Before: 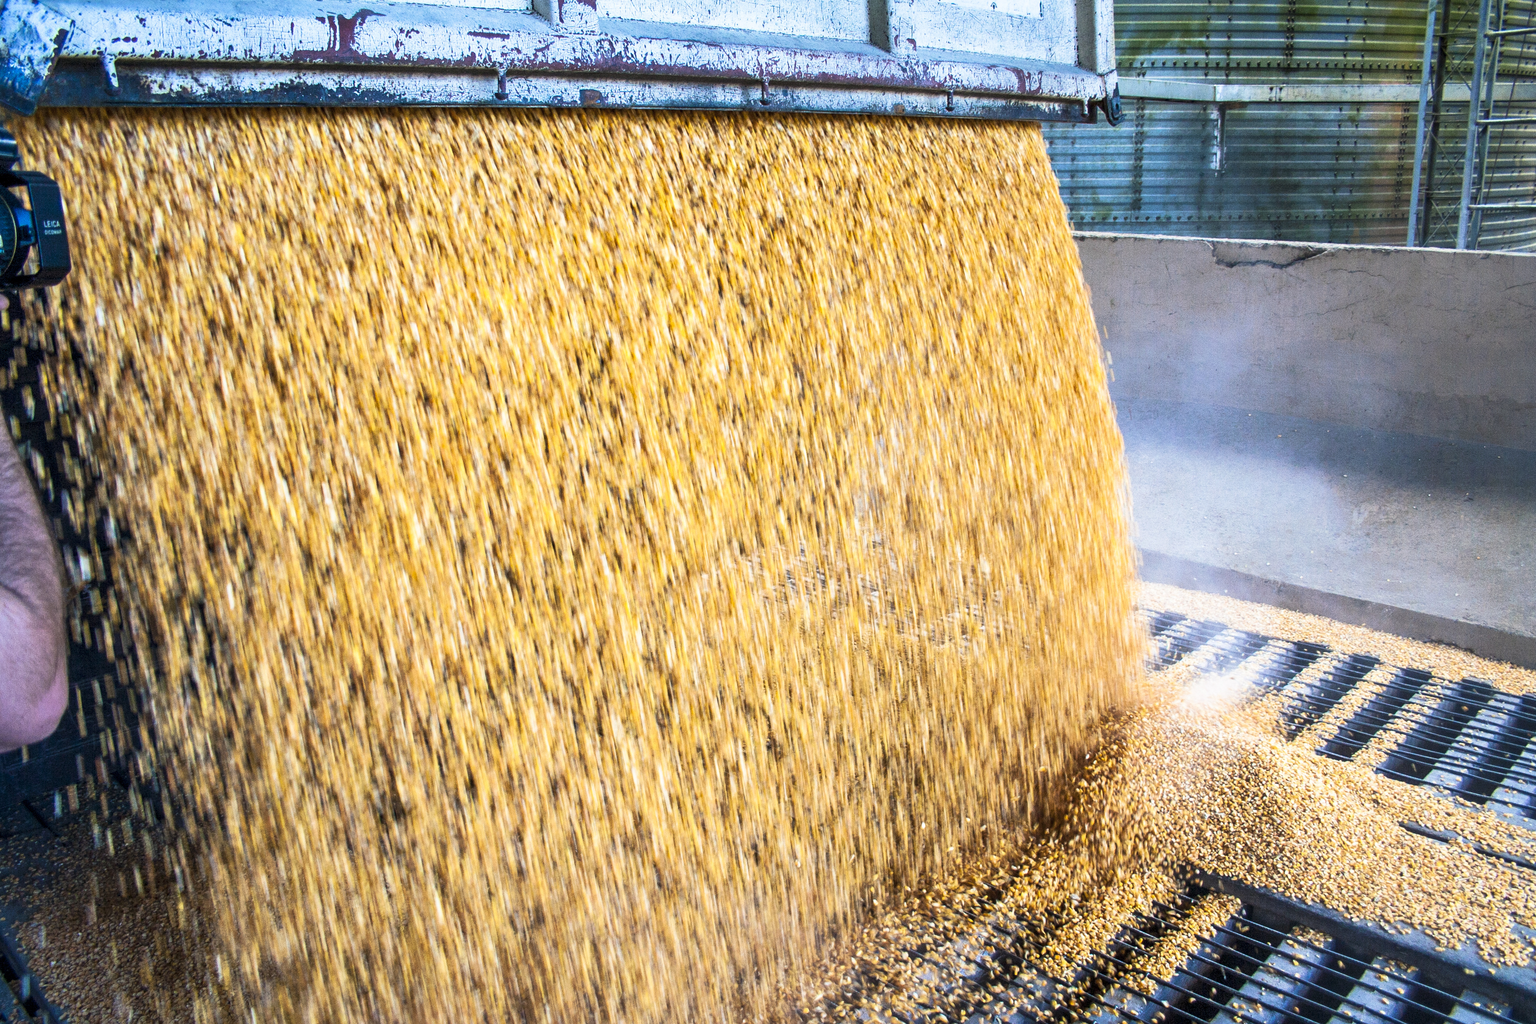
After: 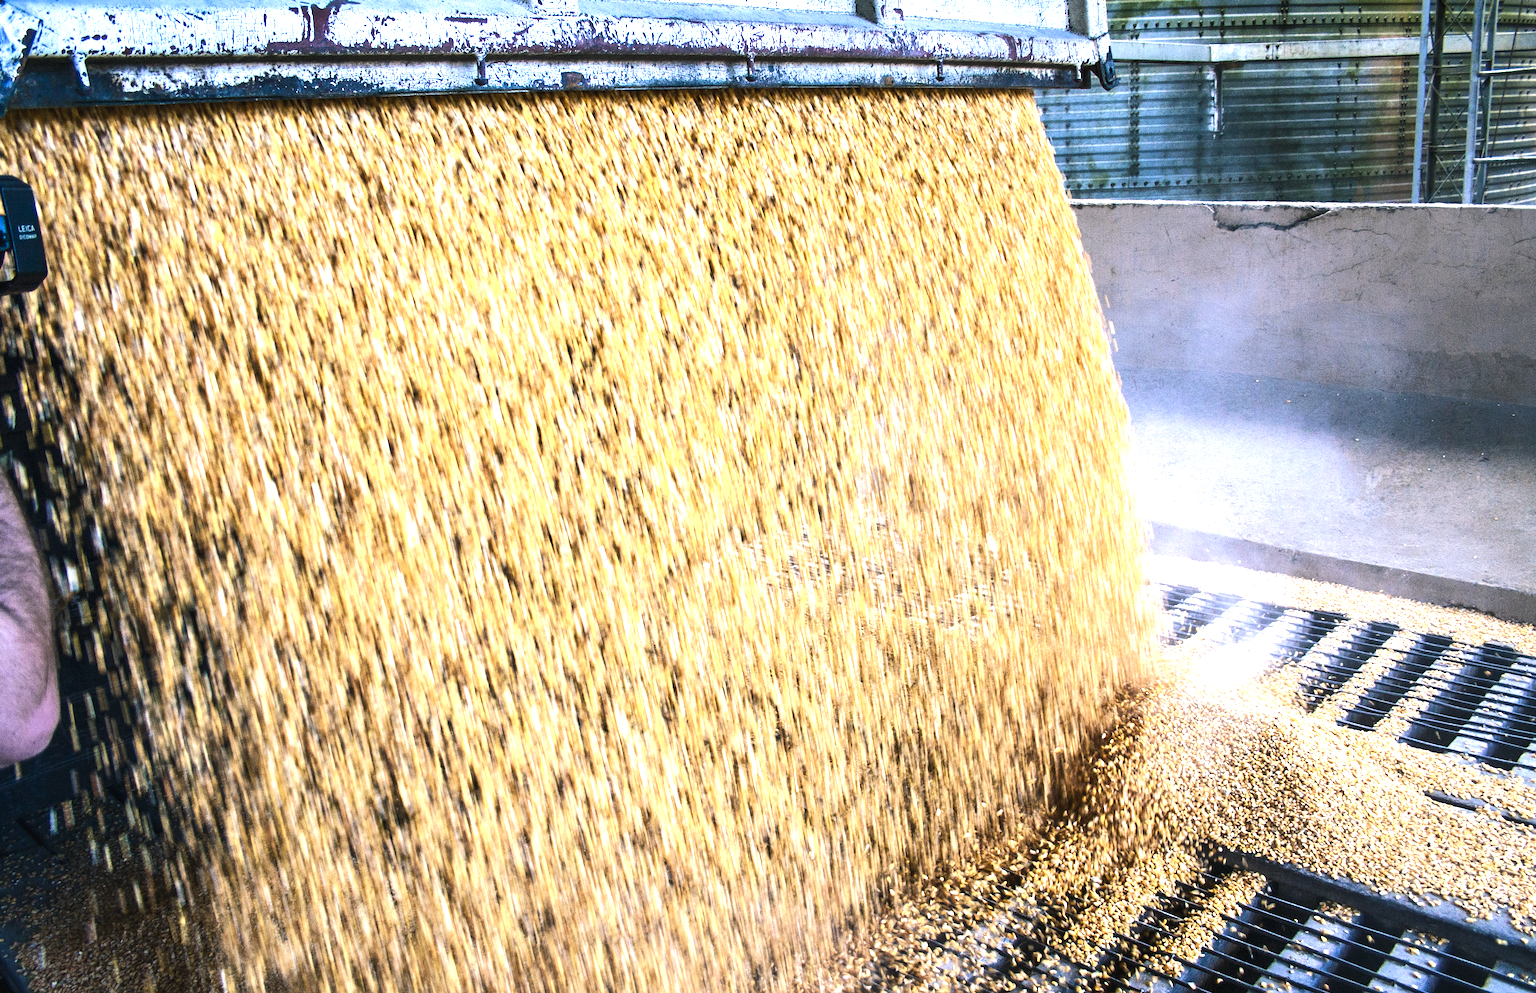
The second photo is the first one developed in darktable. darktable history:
color balance rgb: shadows lift › chroma 2%, shadows lift › hue 135.47°, highlights gain › chroma 2%, highlights gain › hue 291.01°, global offset › luminance 0.5%, perceptual saturation grading › global saturation -10.8%, perceptual saturation grading › highlights -26.83%, perceptual saturation grading › shadows 21.25%, perceptual brilliance grading › highlights 17.77%, perceptual brilliance grading › mid-tones 31.71%, perceptual brilliance grading › shadows -31.01%, global vibrance 24.91%
rotate and perspective: rotation -2°, crop left 0.022, crop right 0.978, crop top 0.049, crop bottom 0.951
